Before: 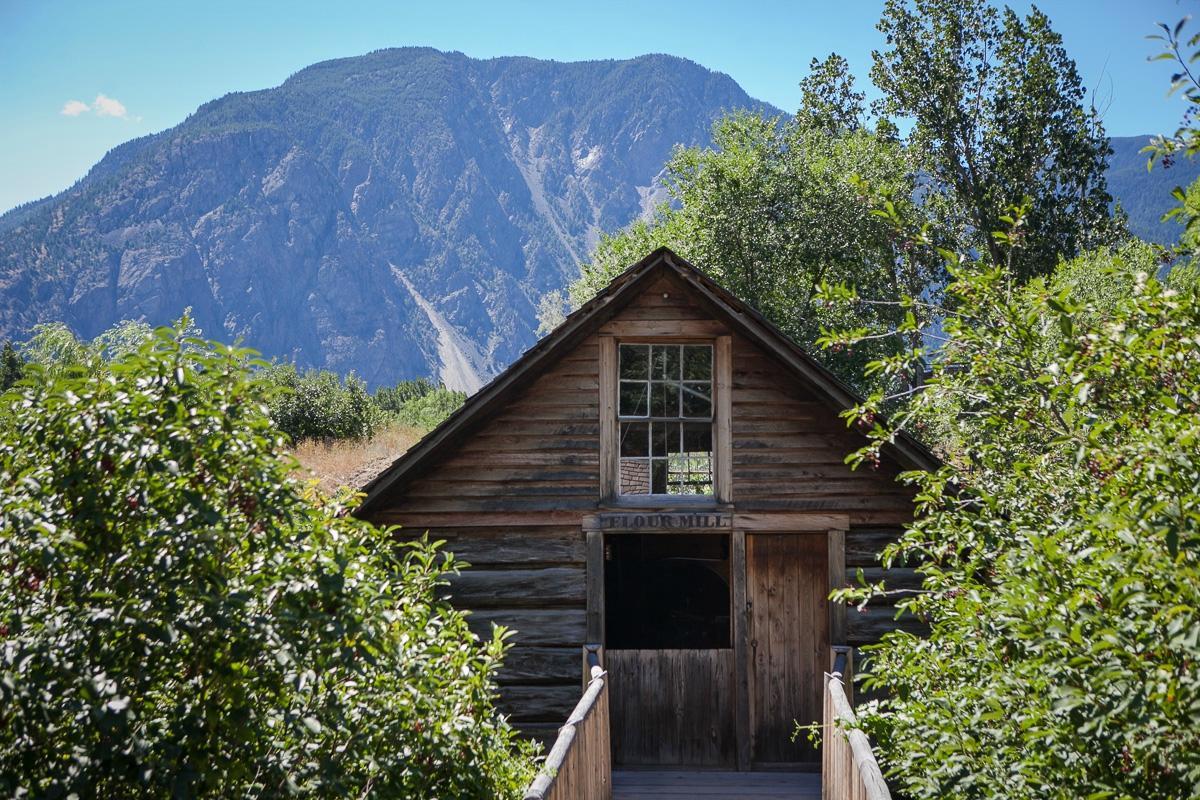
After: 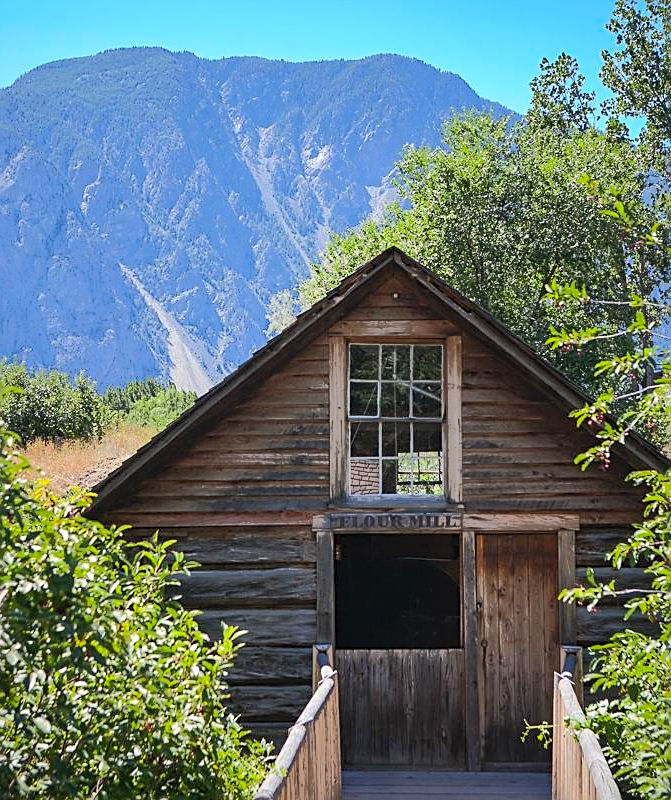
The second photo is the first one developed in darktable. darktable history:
sharpen: on, module defaults
tone curve: curves: ch0 [(0, 0) (0.003, 0.003) (0.011, 0.011) (0.025, 0.024) (0.044, 0.043) (0.069, 0.067) (0.1, 0.096) (0.136, 0.131) (0.177, 0.171) (0.224, 0.217) (0.277, 0.267) (0.335, 0.324) (0.399, 0.385) (0.468, 0.452) (0.543, 0.632) (0.623, 0.697) (0.709, 0.766) (0.801, 0.839) (0.898, 0.917) (1, 1)], color space Lab, independent channels, preserve colors none
contrast brightness saturation: contrast 0.205, brightness 0.163, saturation 0.226
shadows and highlights: shadows 39.78, highlights -59.91, shadows color adjustment 97.99%, highlights color adjustment 59.25%
crop and rotate: left 22.507%, right 21.504%
